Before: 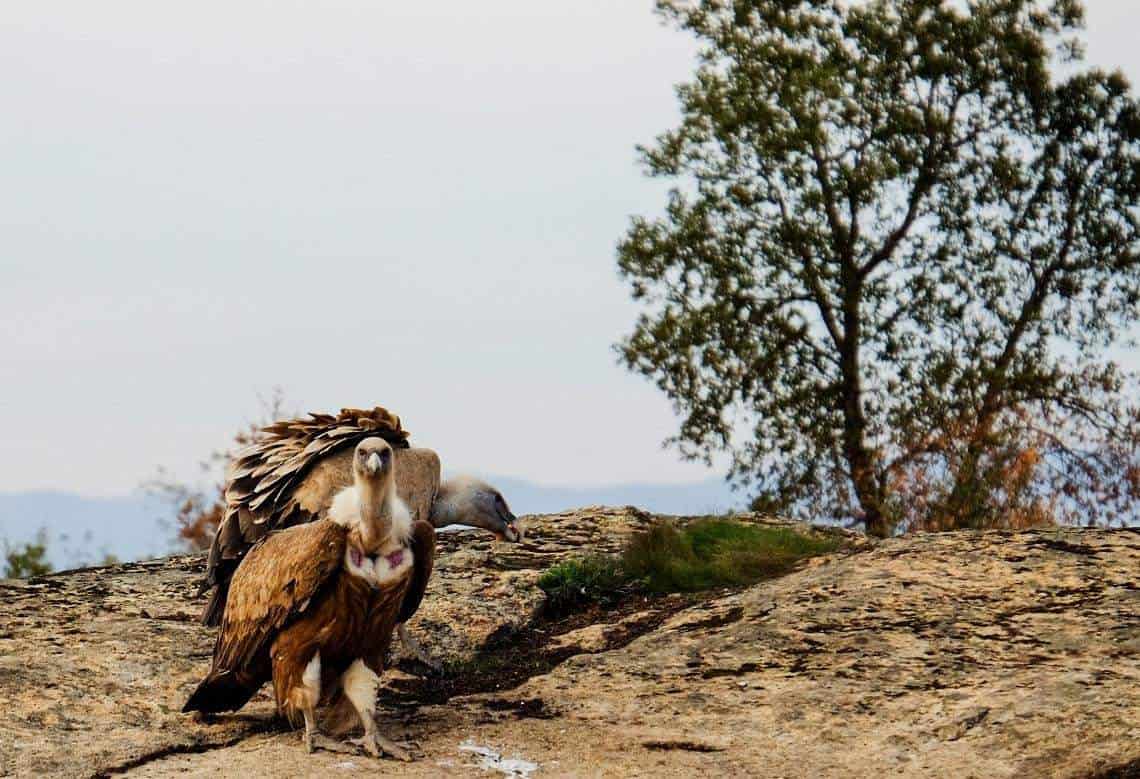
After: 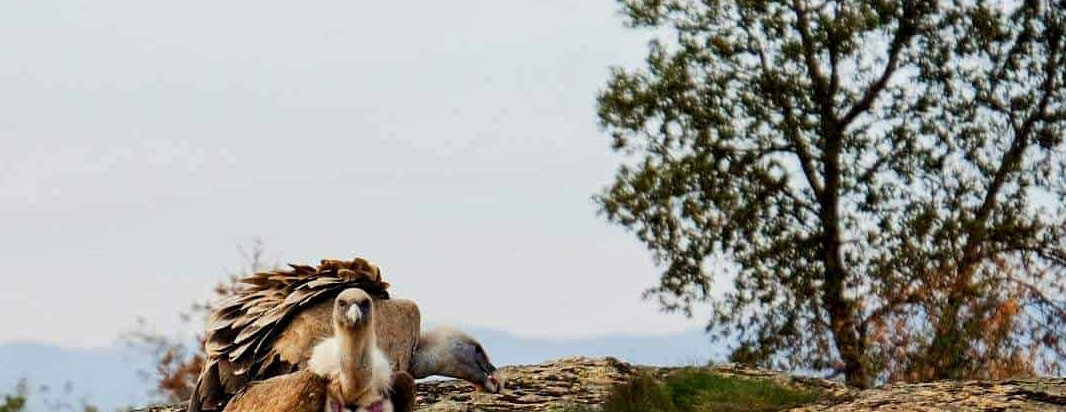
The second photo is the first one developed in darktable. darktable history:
crop: left 1.793%, top 19.21%, right 4.667%, bottom 27.902%
exposure: compensate highlight preservation false
local contrast: highlights 105%, shadows 102%, detail 119%, midtone range 0.2
